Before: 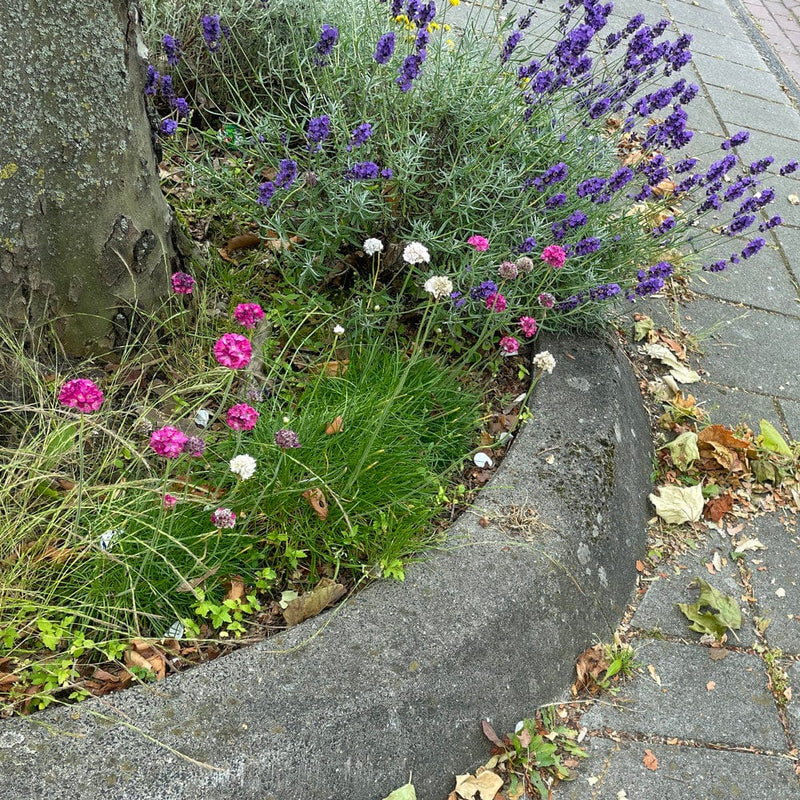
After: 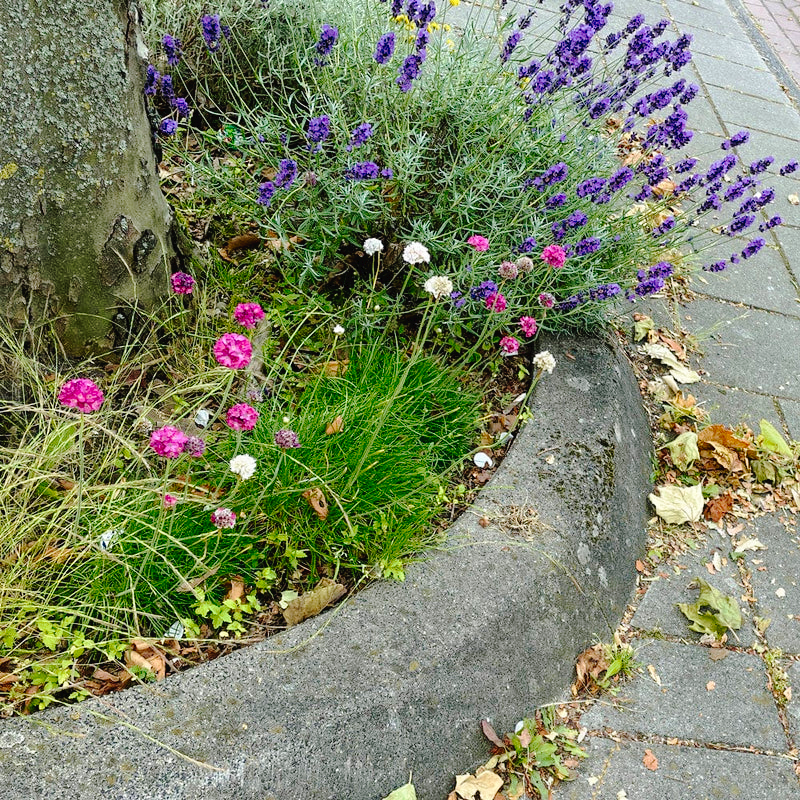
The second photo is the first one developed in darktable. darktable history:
velvia: on, module defaults
tone curve: curves: ch0 [(0, 0) (0.003, 0.026) (0.011, 0.025) (0.025, 0.022) (0.044, 0.022) (0.069, 0.028) (0.1, 0.041) (0.136, 0.062) (0.177, 0.103) (0.224, 0.167) (0.277, 0.242) (0.335, 0.343) (0.399, 0.452) (0.468, 0.539) (0.543, 0.614) (0.623, 0.683) (0.709, 0.749) (0.801, 0.827) (0.898, 0.918) (1, 1)], preserve colors none
exposure: compensate highlight preservation false
